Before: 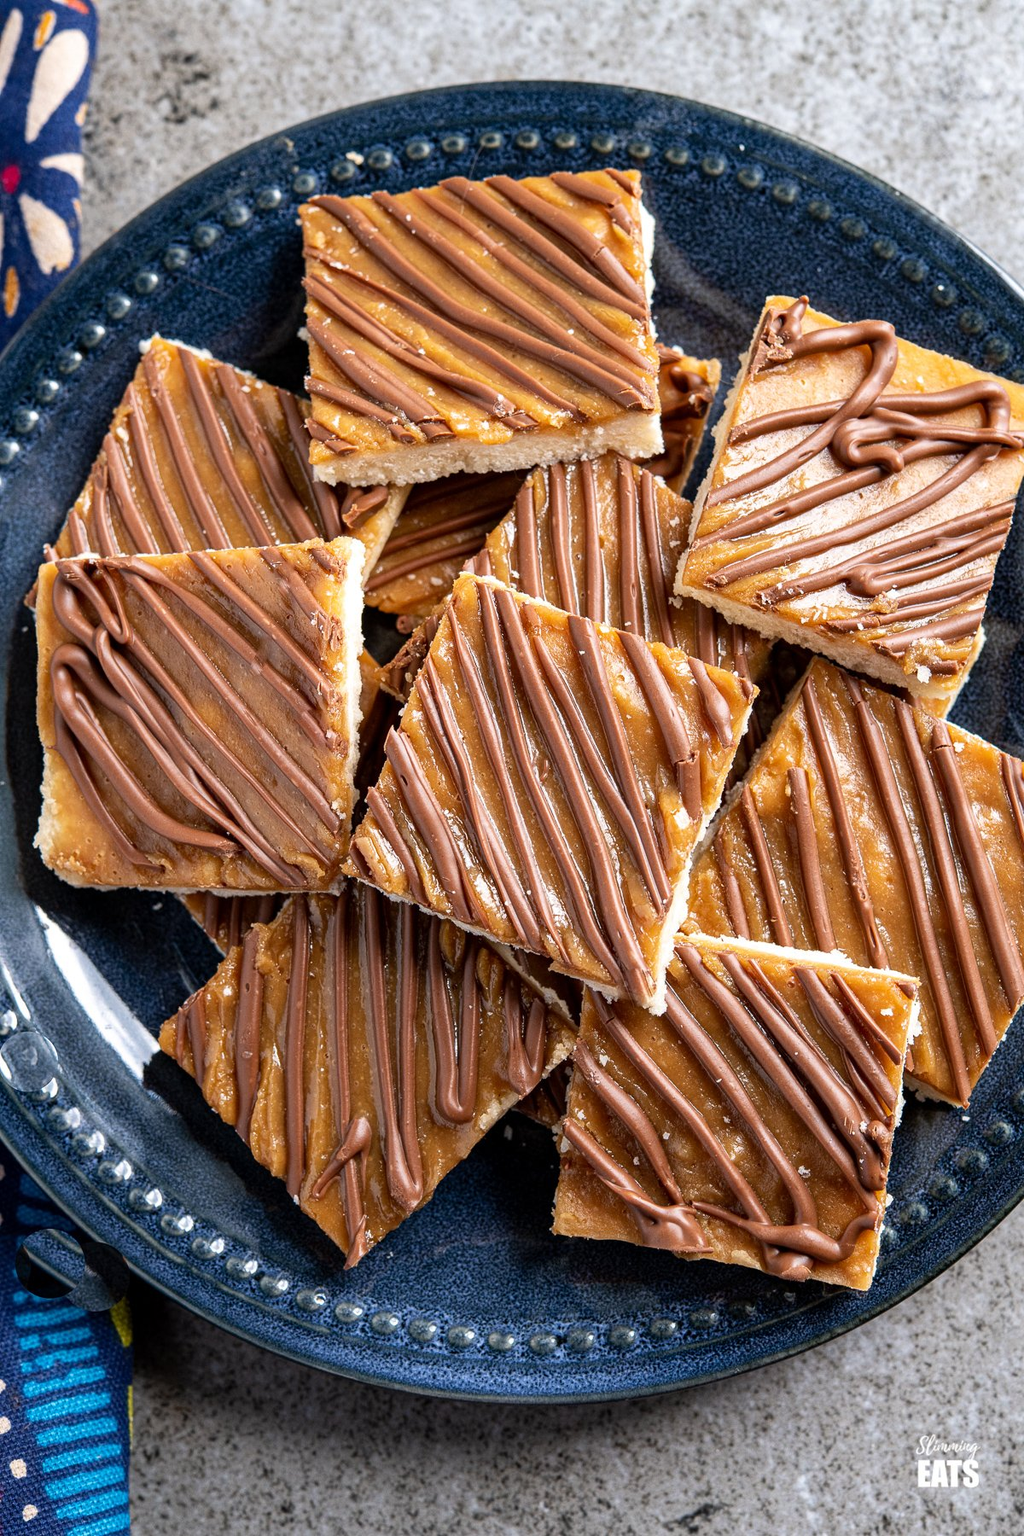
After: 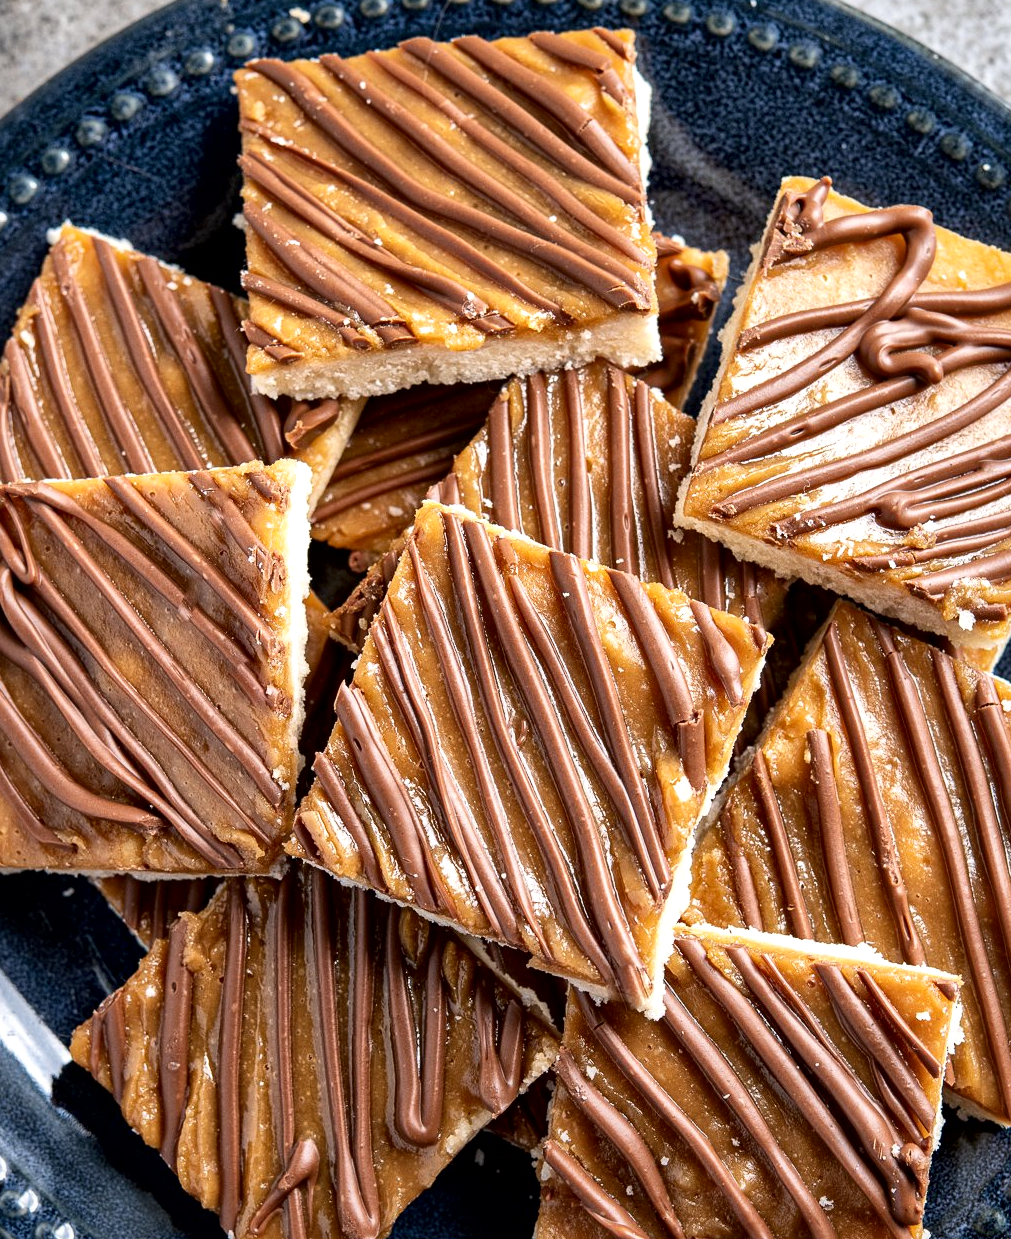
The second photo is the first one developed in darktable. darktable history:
local contrast: mode bilateral grid, contrast 20, coarseness 51, detail 179%, midtone range 0.2
crop and rotate: left 9.673%, top 9.491%, right 6.001%, bottom 21.646%
